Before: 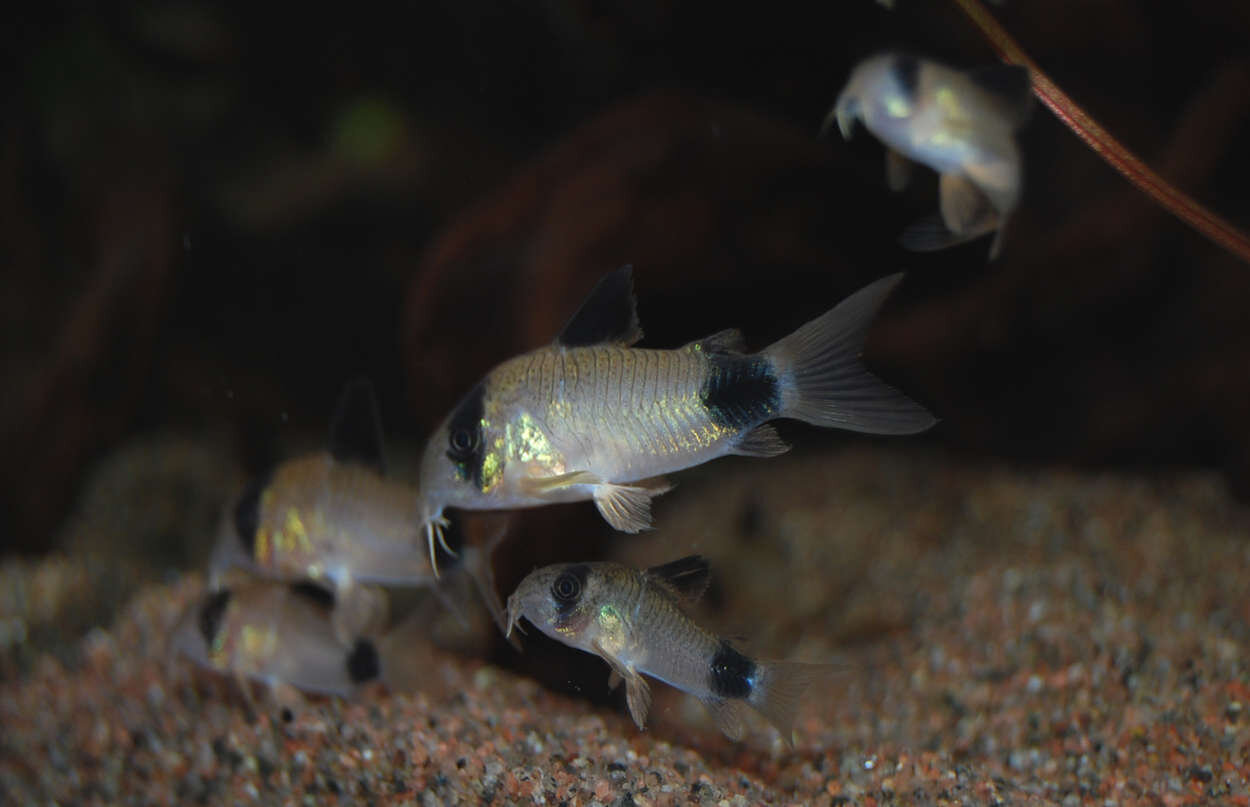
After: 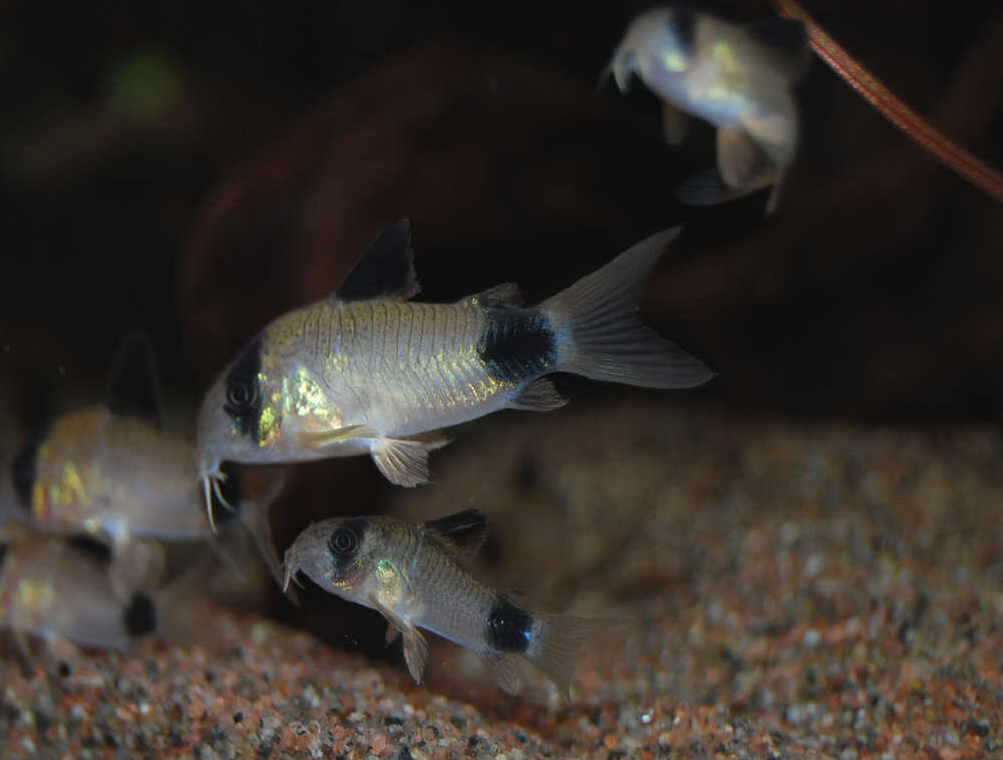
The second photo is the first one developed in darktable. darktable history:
crop and rotate: left 17.953%, top 5.736%, right 1.727%
exposure: compensate highlight preservation false
local contrast: mode bilateral grid, contrast 10, coarseness 25, detail 115%, midtone range 0.2
